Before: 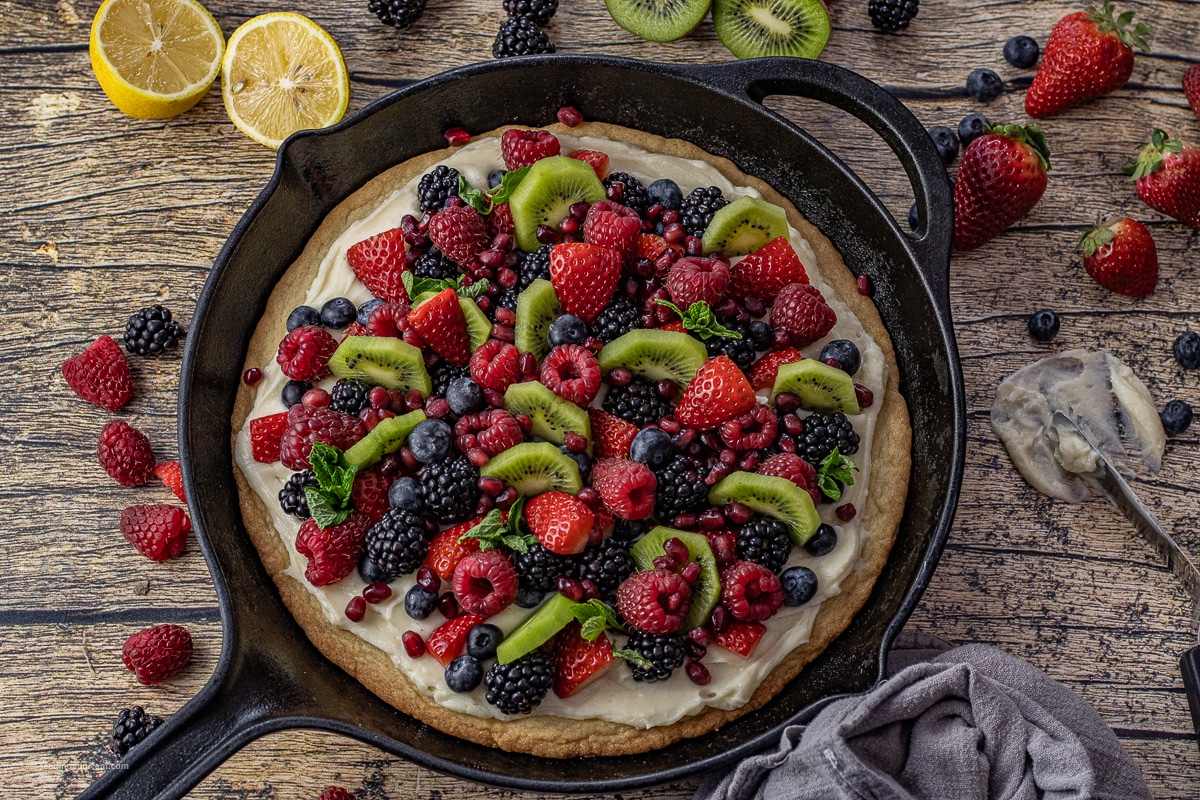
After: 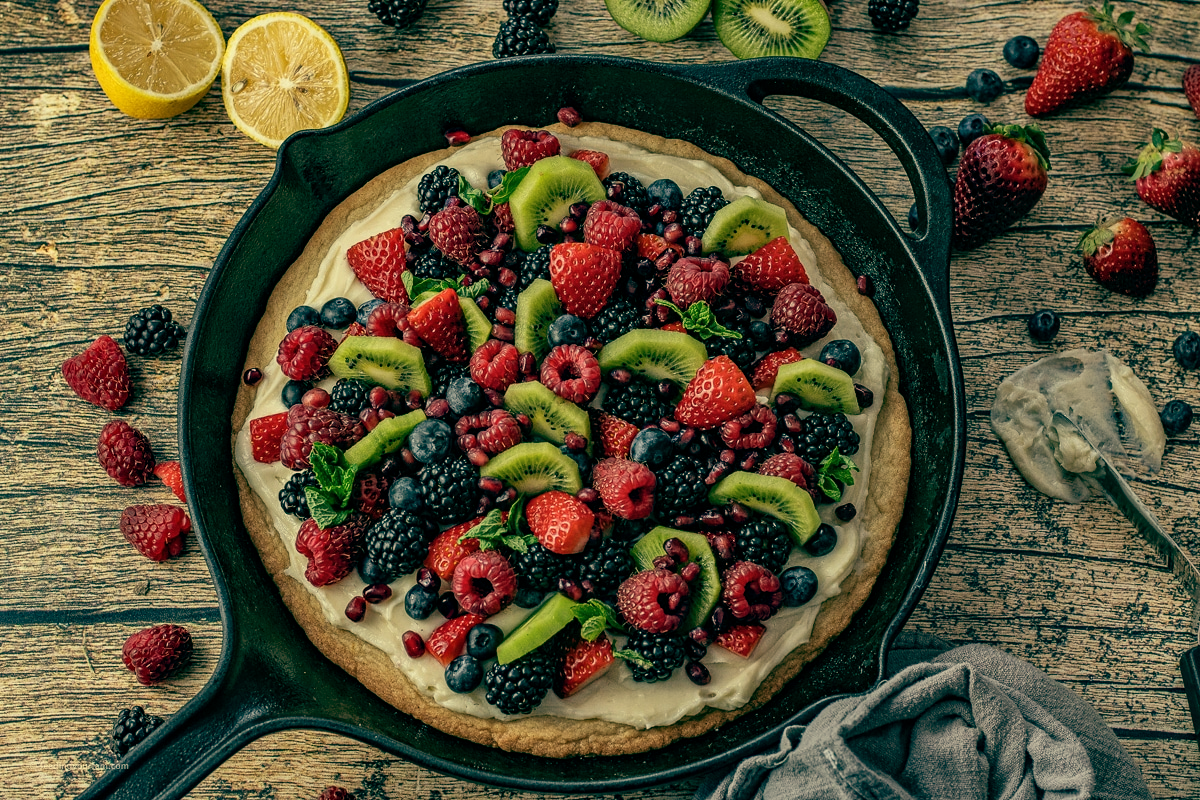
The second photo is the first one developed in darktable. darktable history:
color balance: mode lift, gamma, gain (sRGB), lift [1, 0.69, 1, 1], gamma [1, 1.482, 1, 1], gain [1, 1, 1, 0.802]
shadows and highlights: shadows 30.63, highlights -63.22, shadows color adjustment 98%, highlights color adjustment 58.61%, soften with gaussian
